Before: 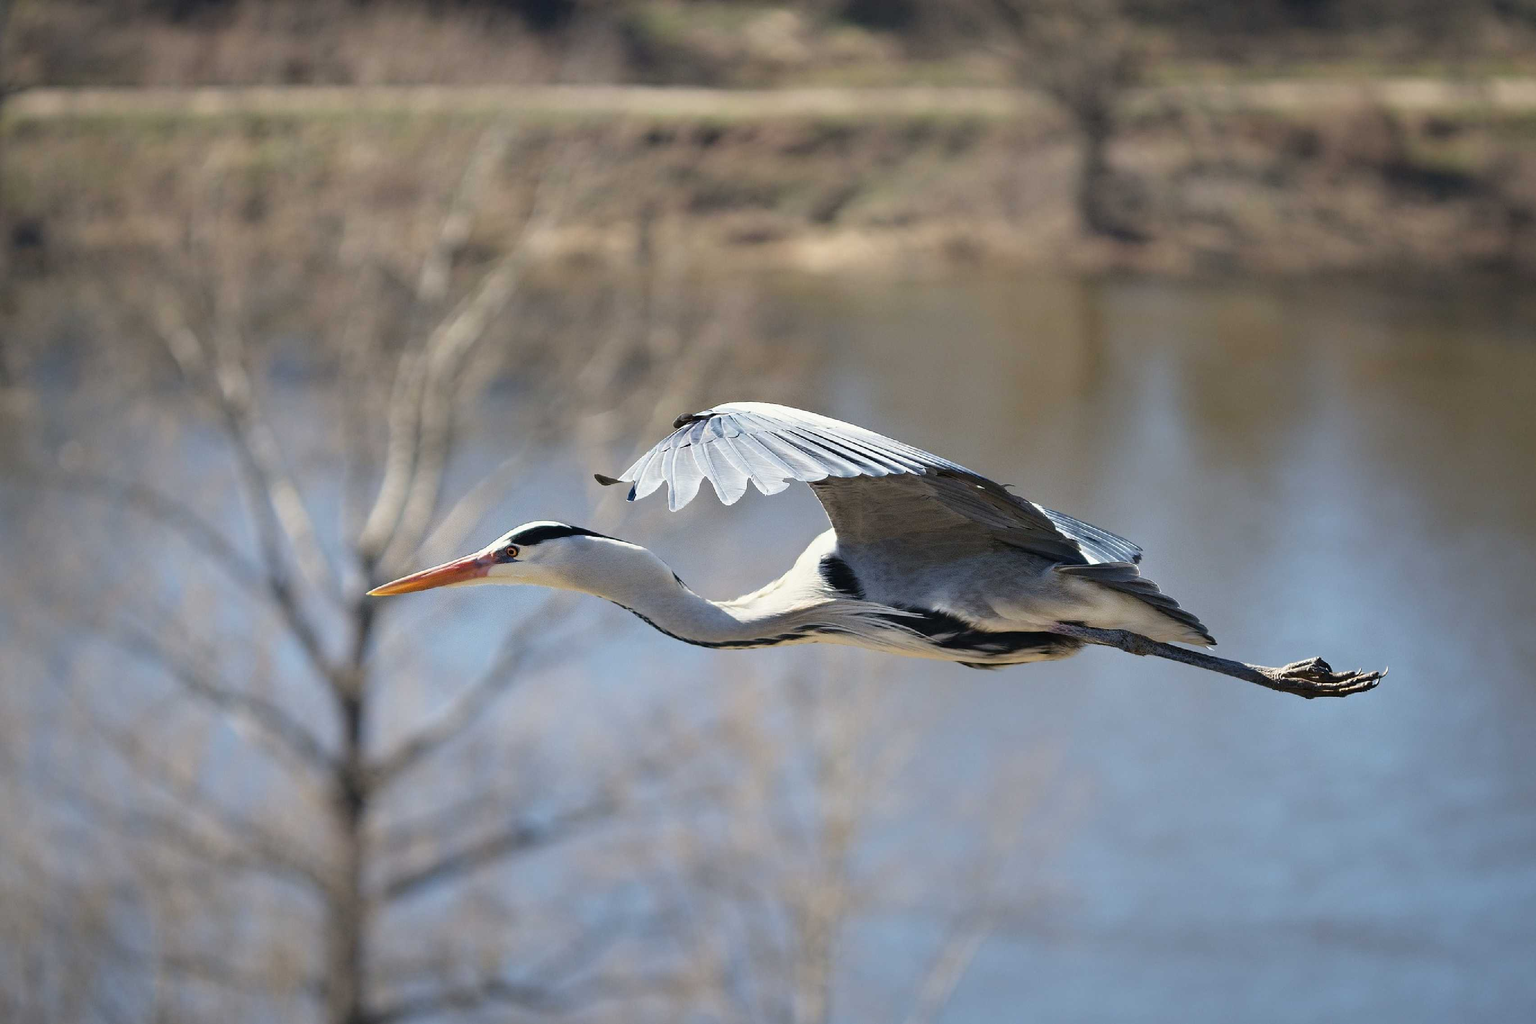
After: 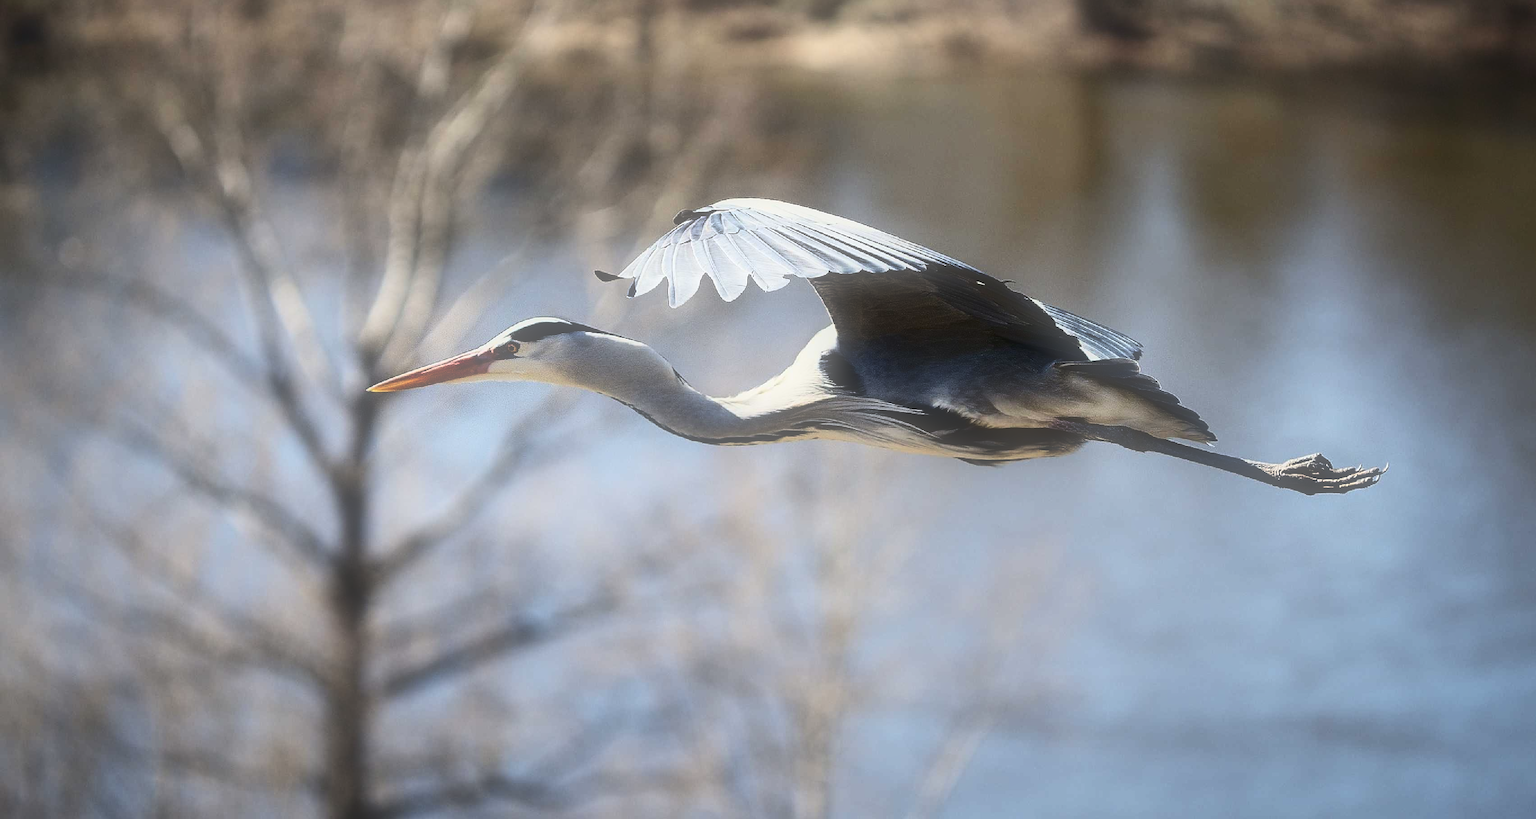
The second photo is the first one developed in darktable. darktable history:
contrast brightness saturation: contrast 0.32, brightness -0.08, saturation 0.17
sharpen: on, module defaults
crop and rotate: top 19.998%
soften: size 60.24%, saturation 65.46%, brightness 0.506 EV, mix 25.7%
